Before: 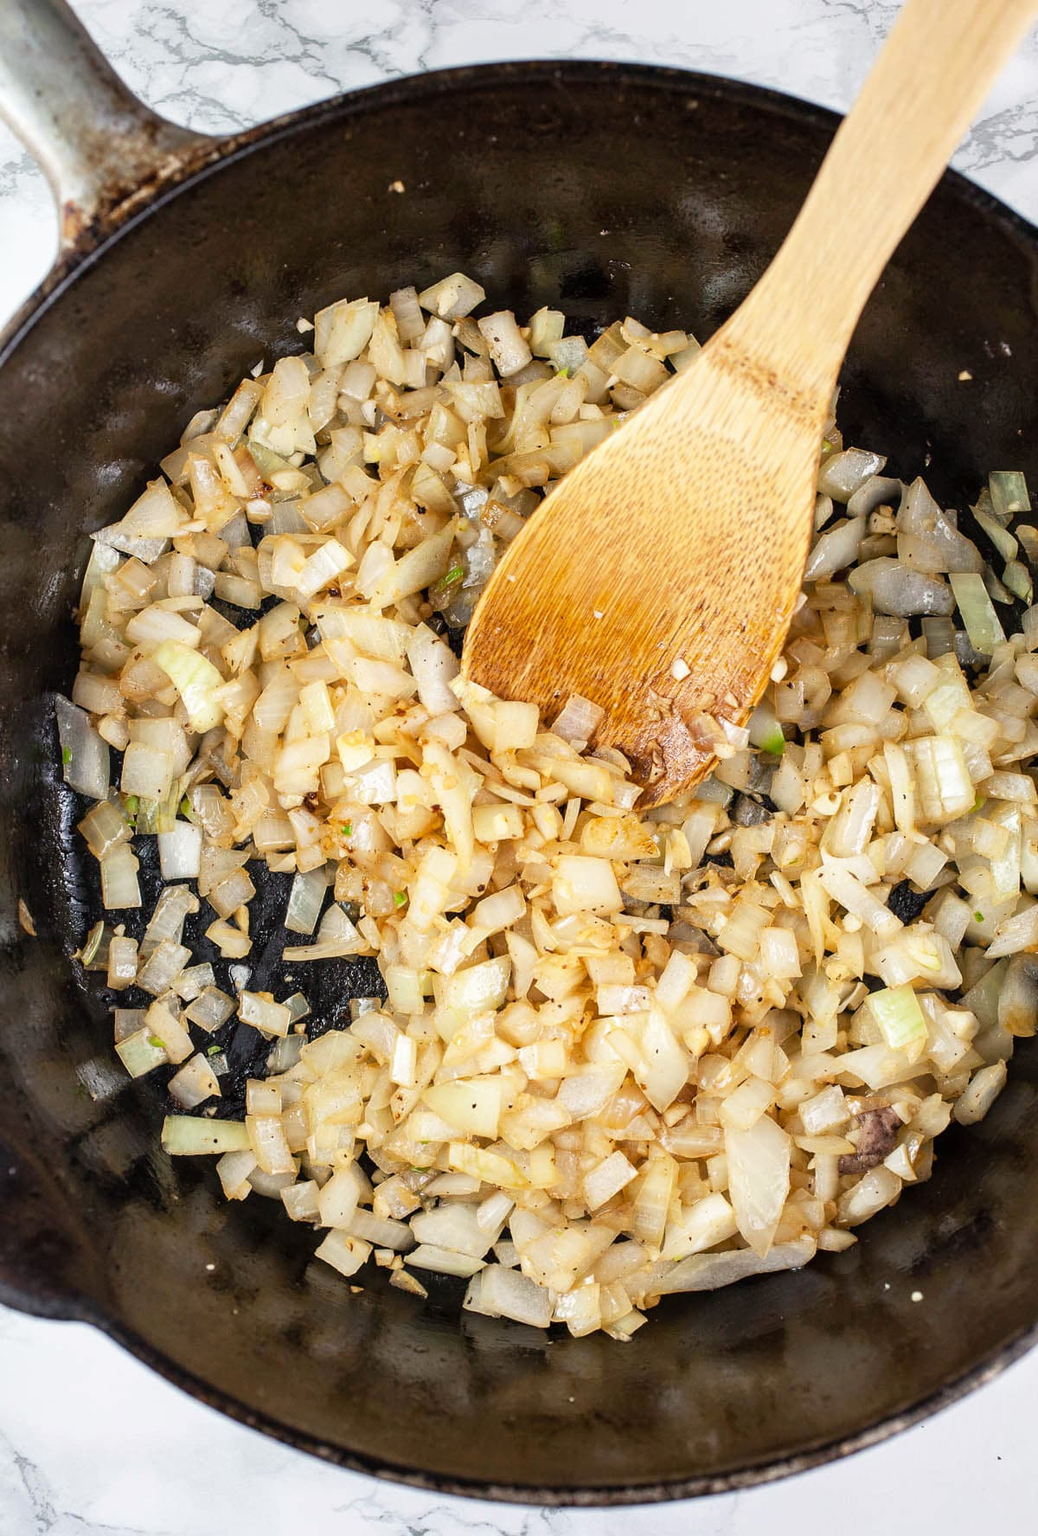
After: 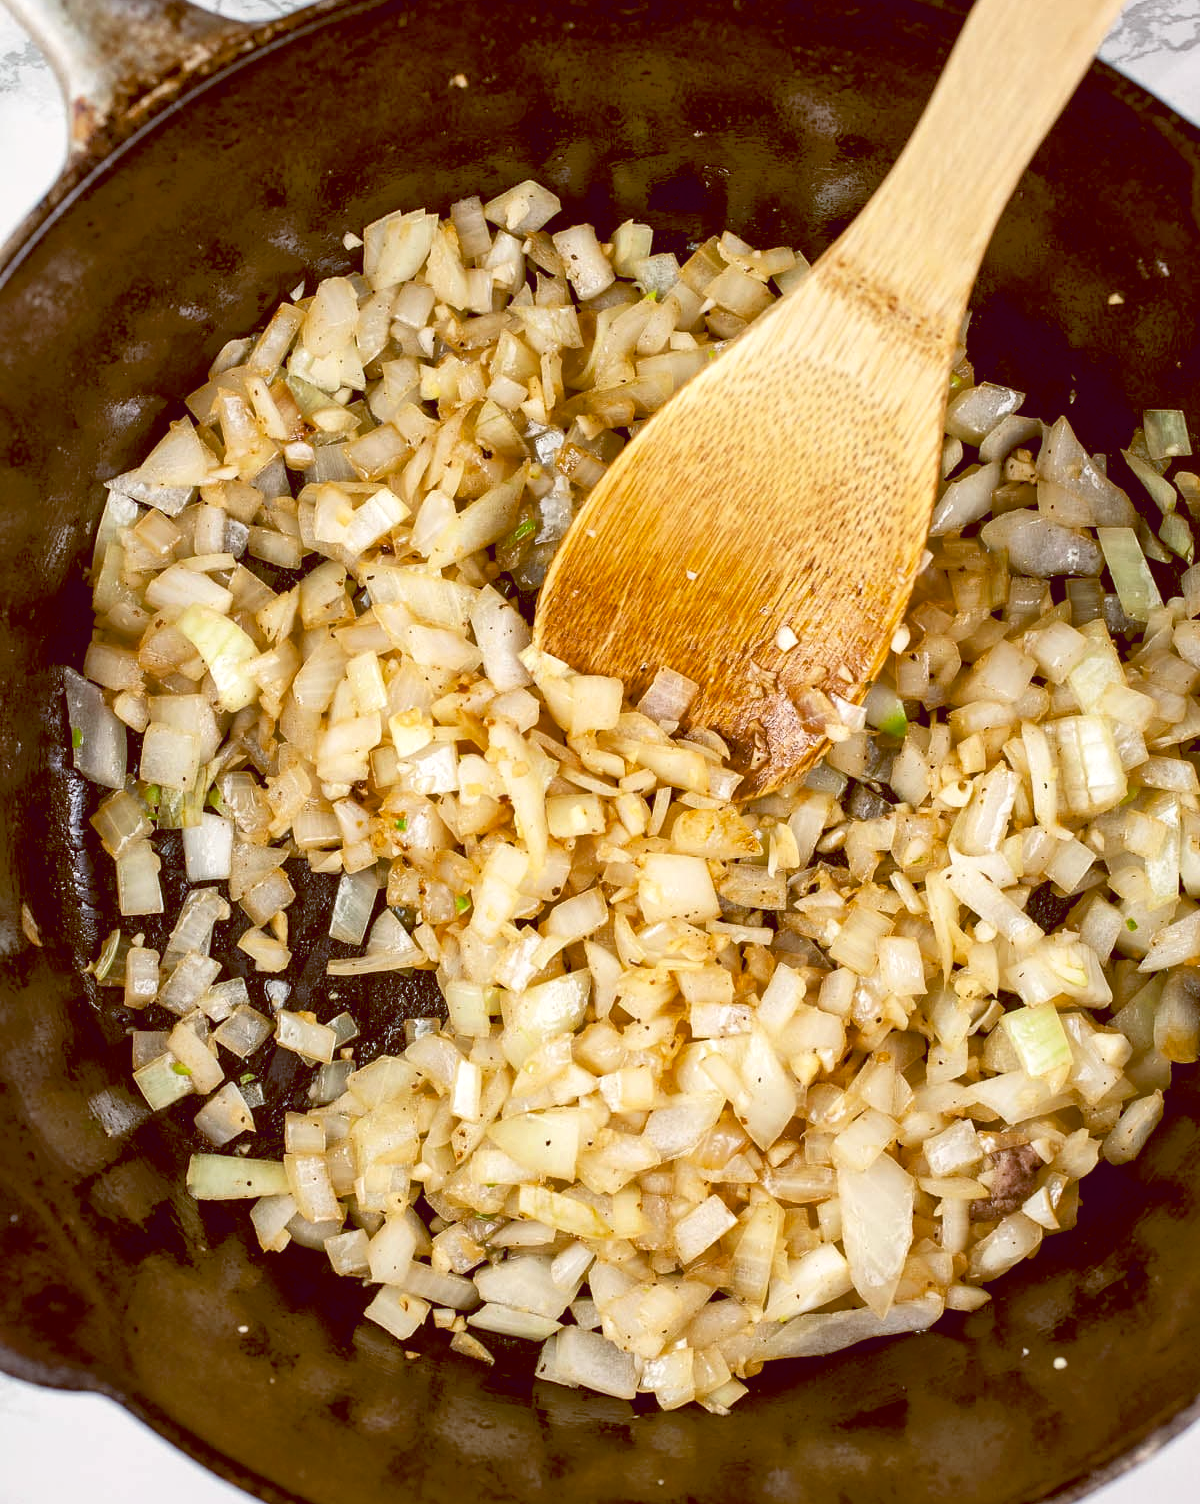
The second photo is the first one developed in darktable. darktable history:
crop: top 7.606%, bottom 7.625%
exposure: exposure -0.058 EV, compensate exposure bias true, compensate highlight preservation false
color balance rgb: shadows lift › chroma 0.991%, shadows lift › hue 113.81°, global offset › chroma 0.399%, global offset › hue 36.17°, perceptual saturation grading › global saturation 0.132%, saturation formula JzAzBz (2021)
local contrast: mode bilateral grid, contrast 21, coarseness 49, detail 133%, midtone range 0.2
